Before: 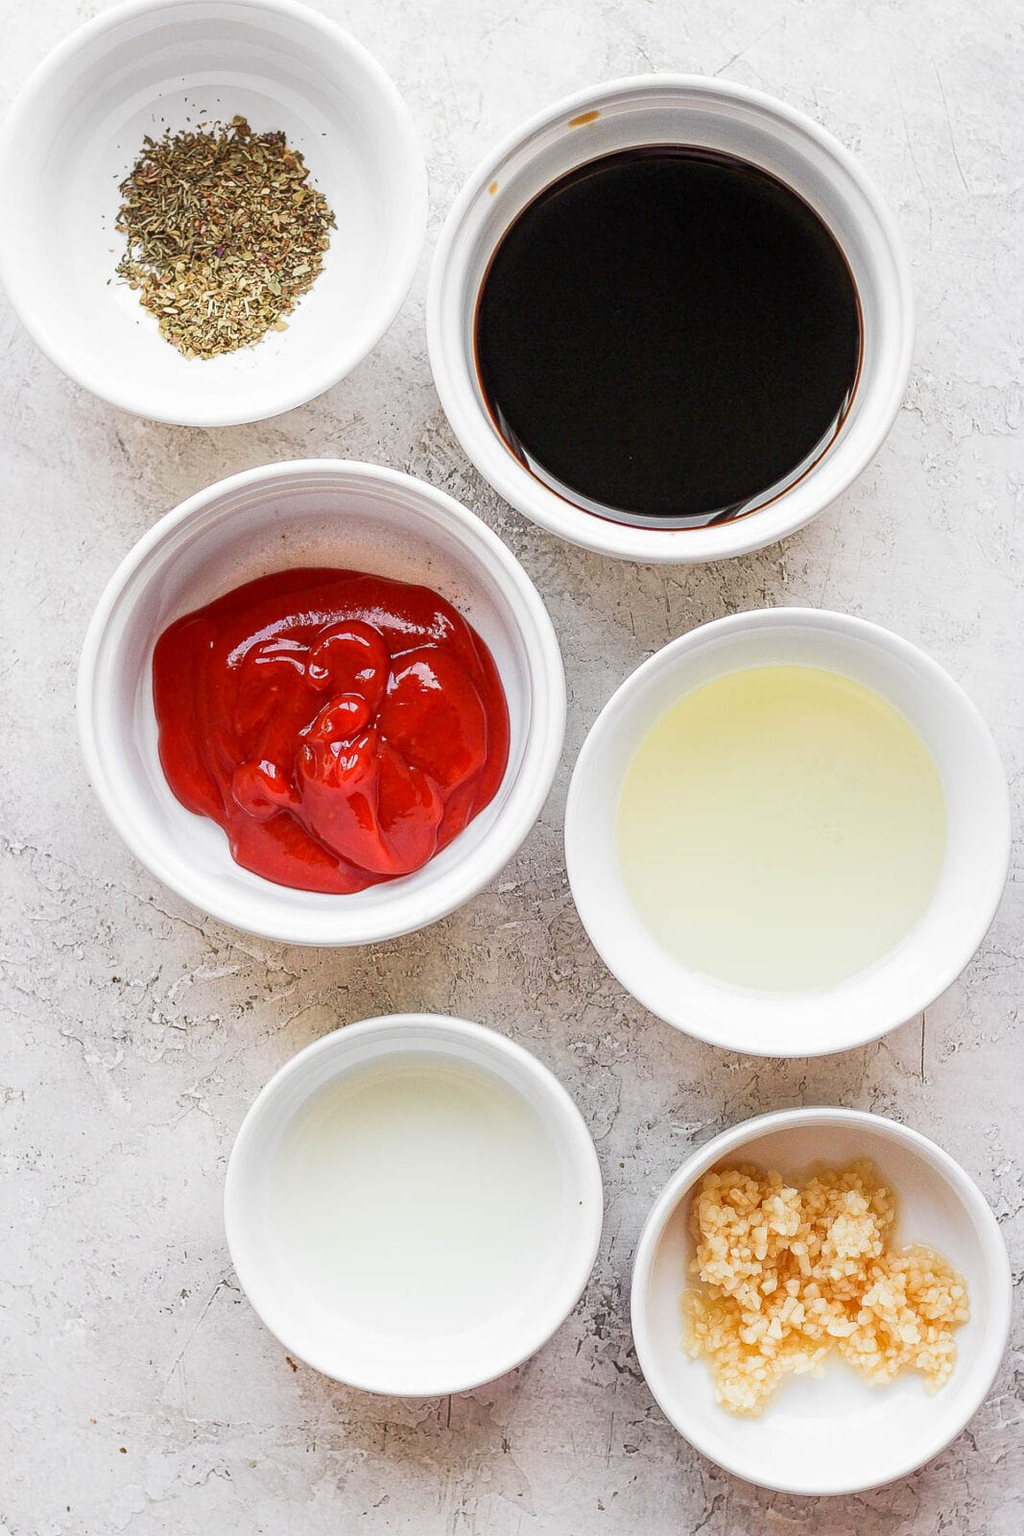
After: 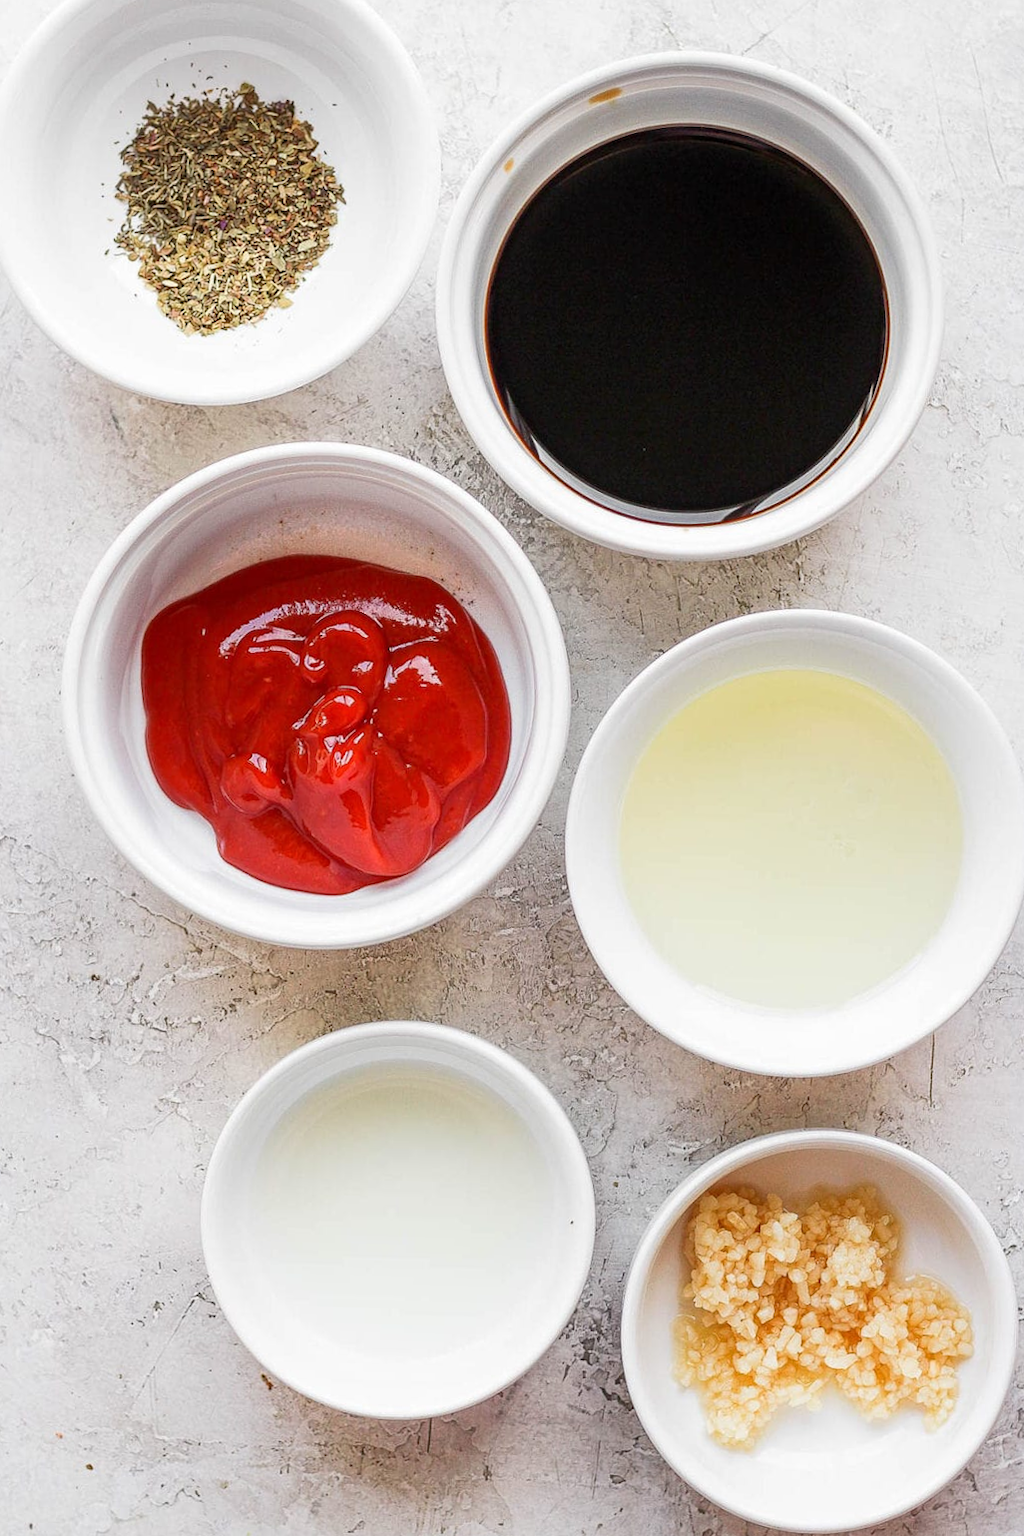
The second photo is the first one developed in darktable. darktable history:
crop and rotate: angle -1.52°
